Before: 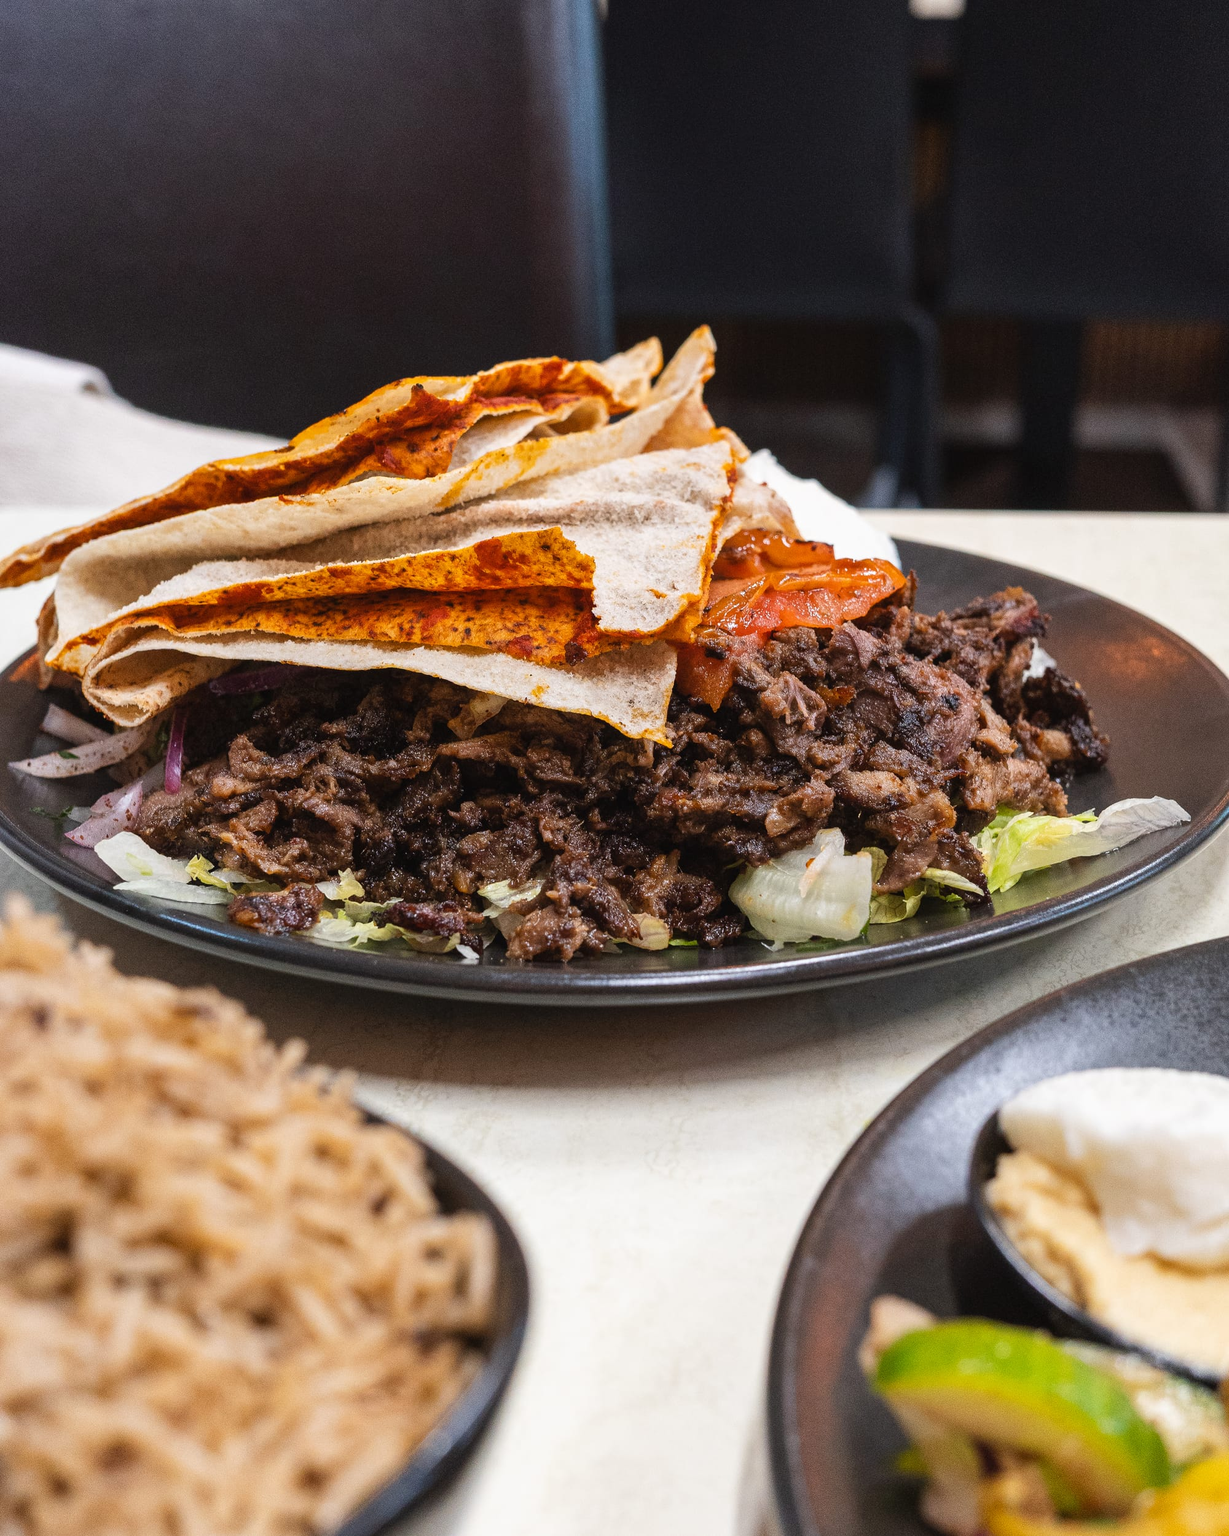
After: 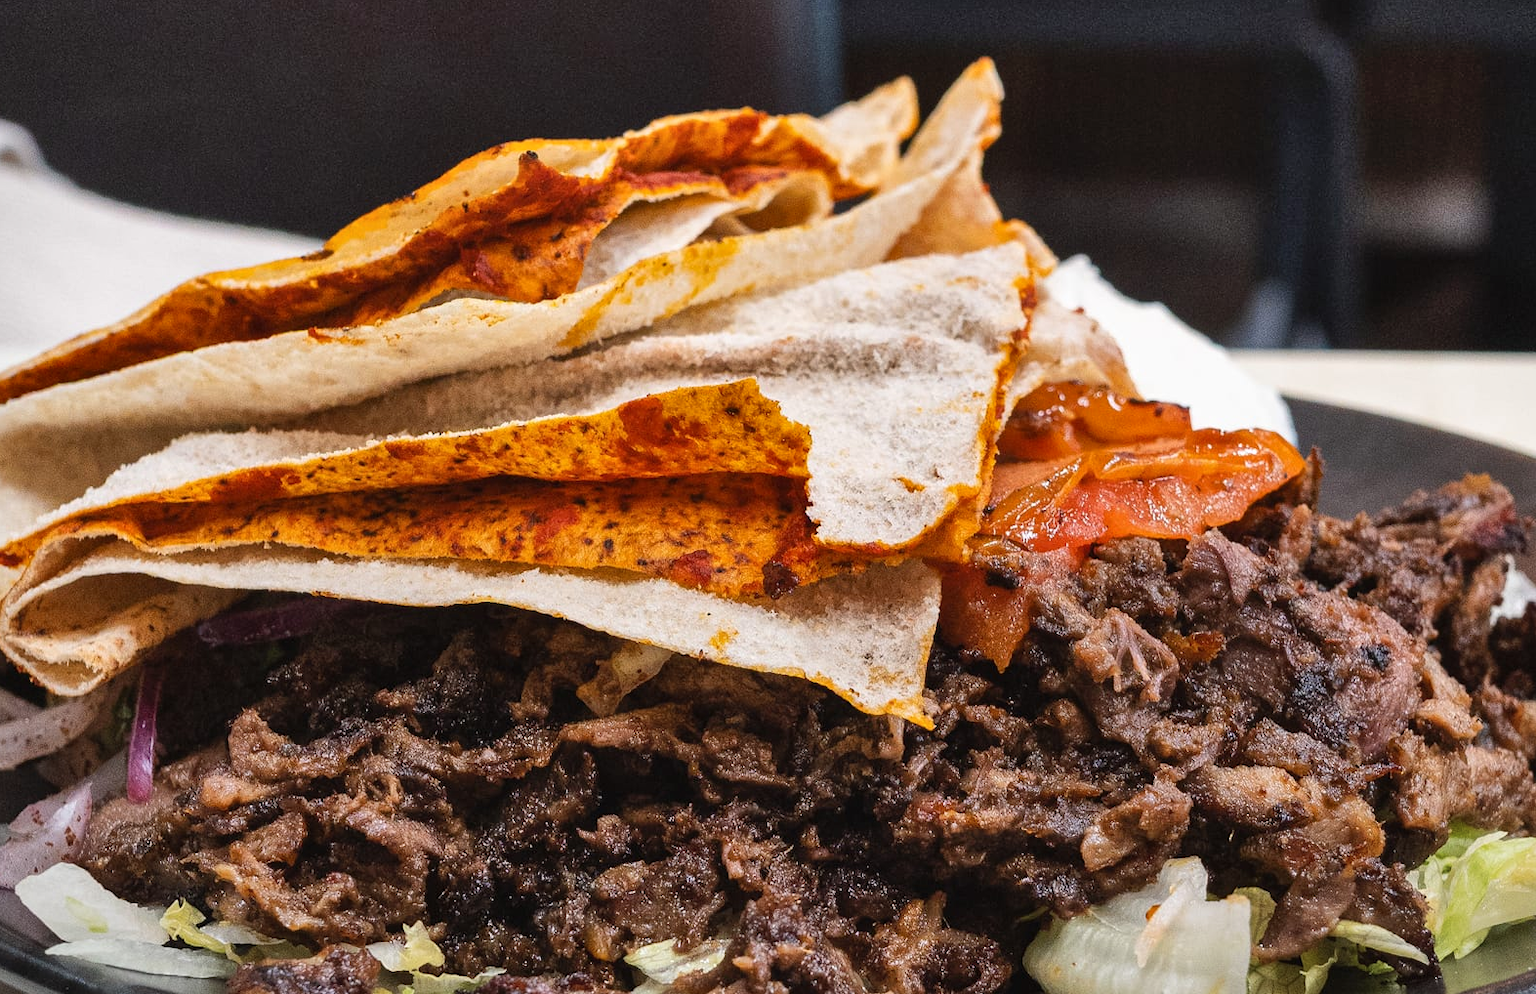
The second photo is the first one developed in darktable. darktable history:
vignetting: fall-off start 97.57%, fall-off radius 100.12%, width/height ratio 1.365
crop: left 6.918%, top 18.81%, right 14.401%, bottom 40.44%
shadows and highlights: low approximation 0.01, soften with gaussian
